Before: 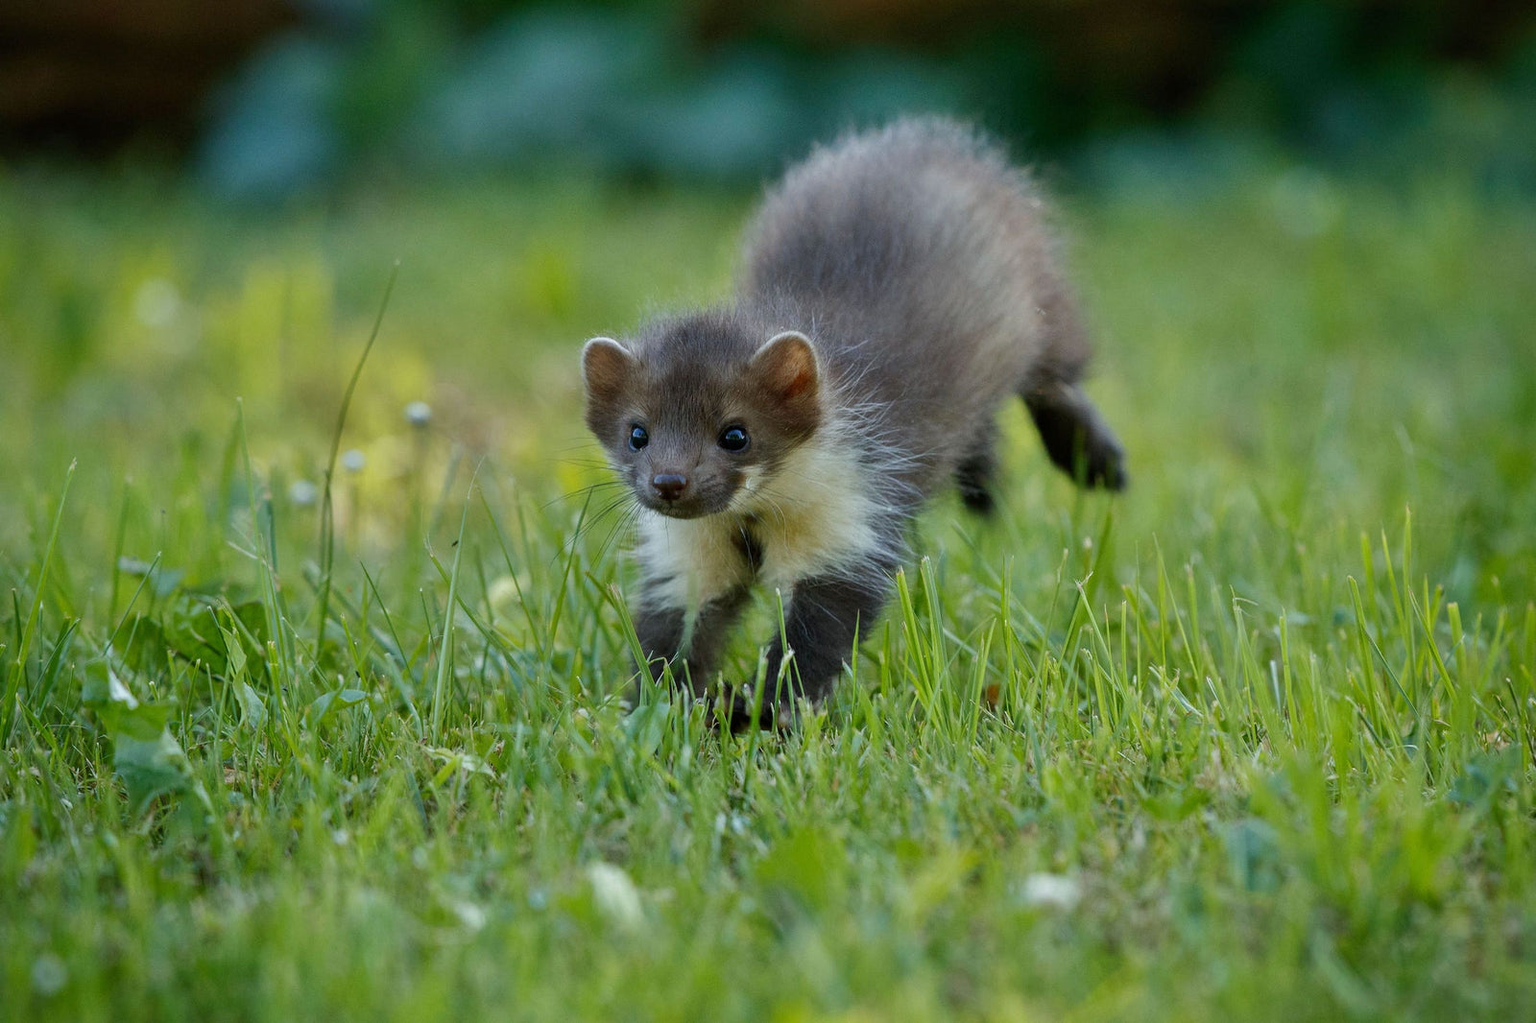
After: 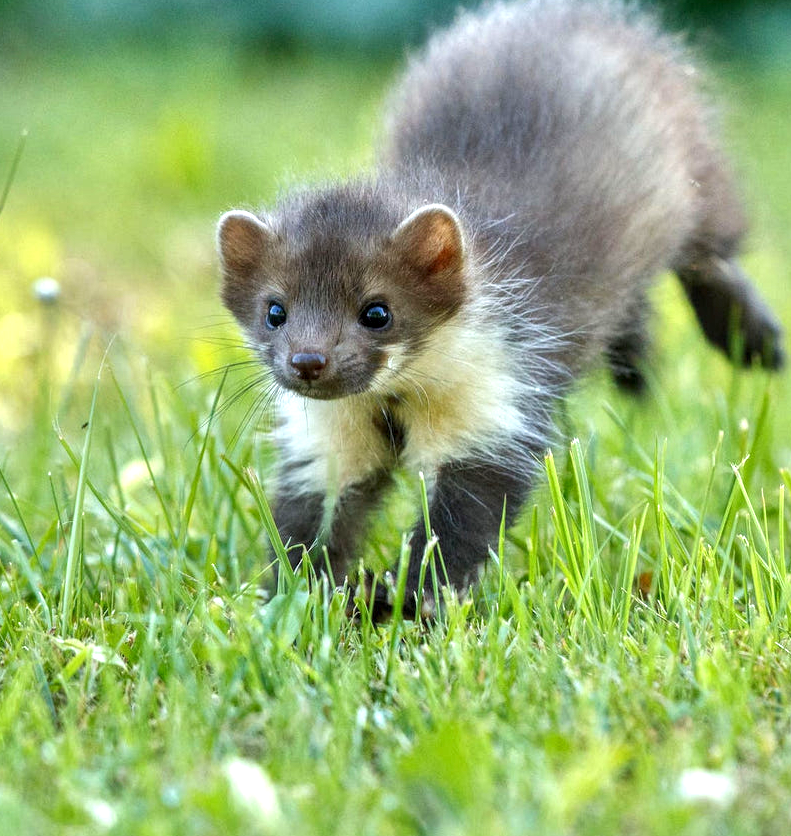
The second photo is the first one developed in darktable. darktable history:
local contrast: on, module defaults
exposure: black level correction 0, exposure 1.1 EV, compensate exposure bias true, compensate highlight preservation false
crop and rotate: angle 0.02°, left 24.353%, top 13.219%, right 26.156%, bottom 8.224%
